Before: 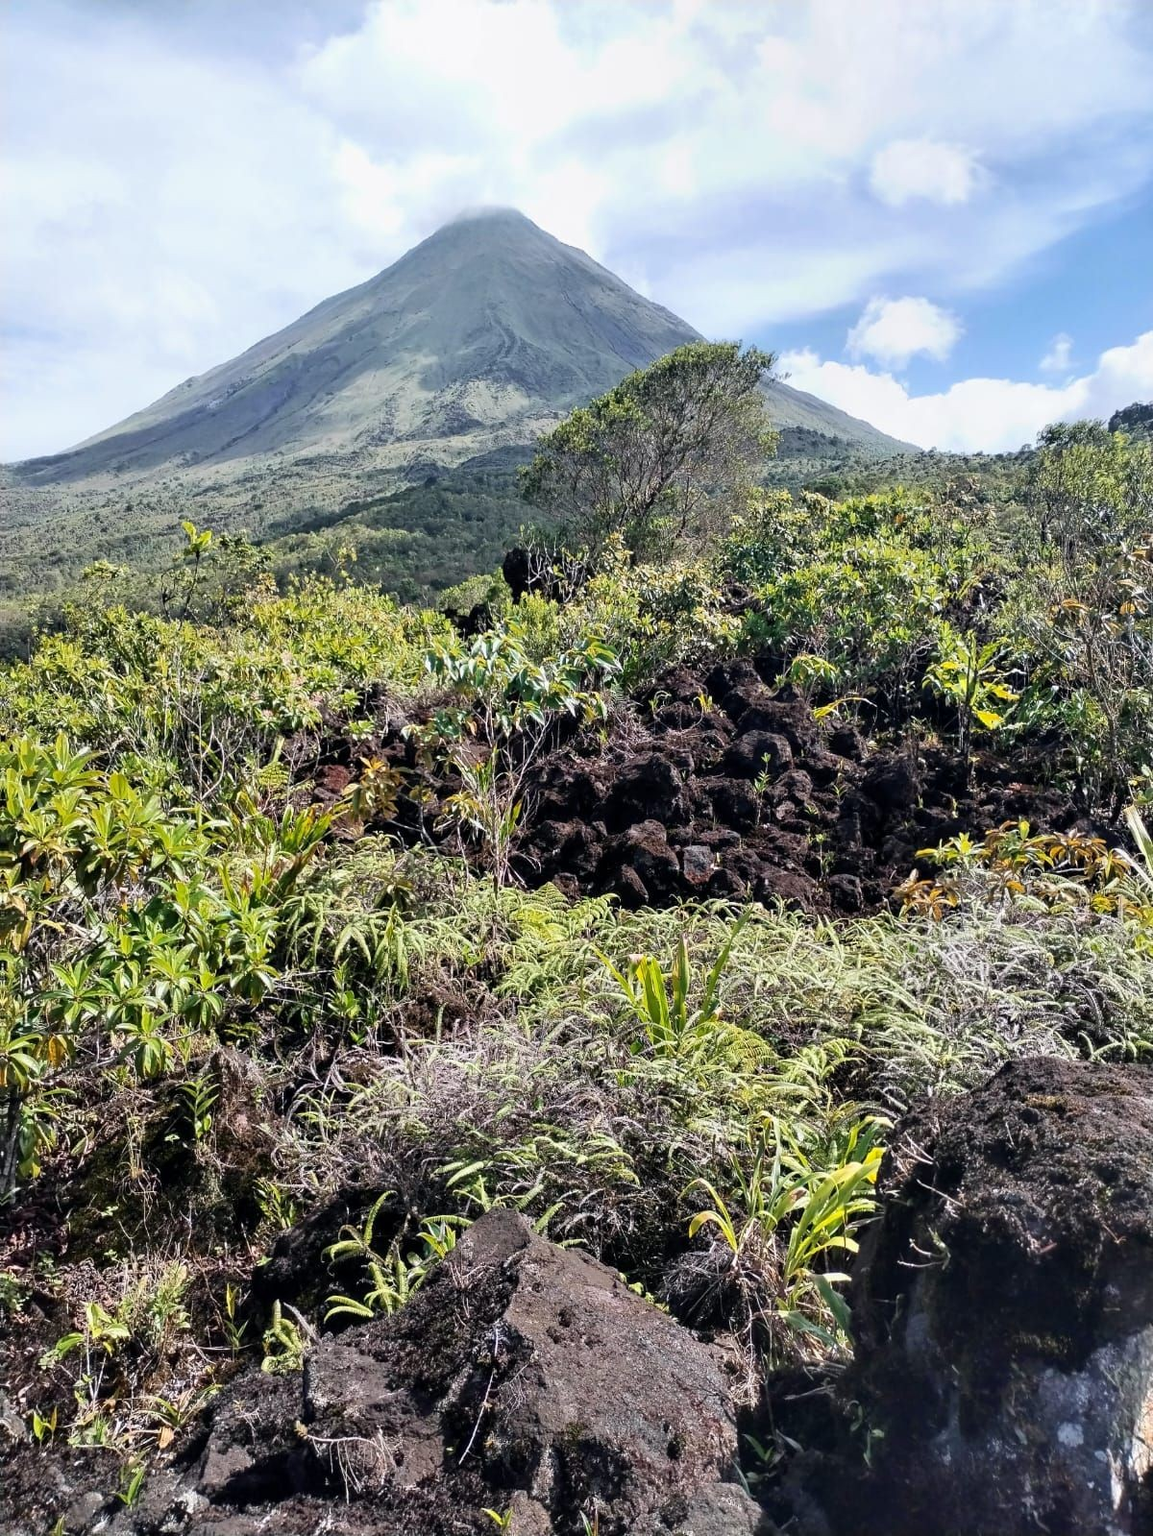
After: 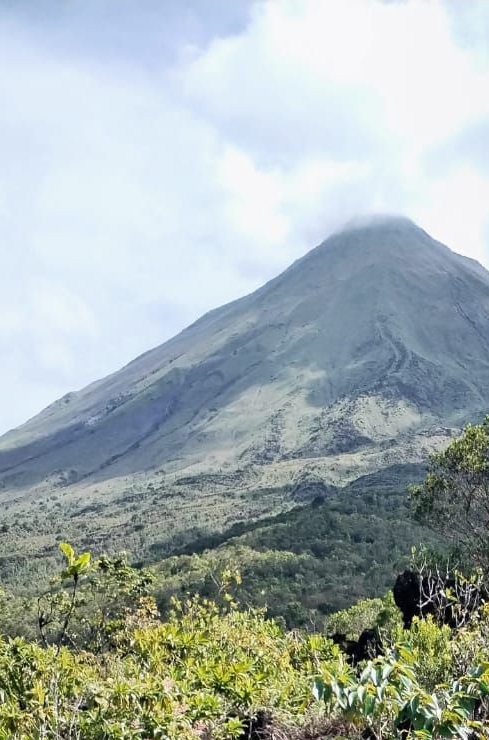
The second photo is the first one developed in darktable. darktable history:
crop and rotate: left 10.885%, top 0.098%, right 48.346%, bottom 53.583%
